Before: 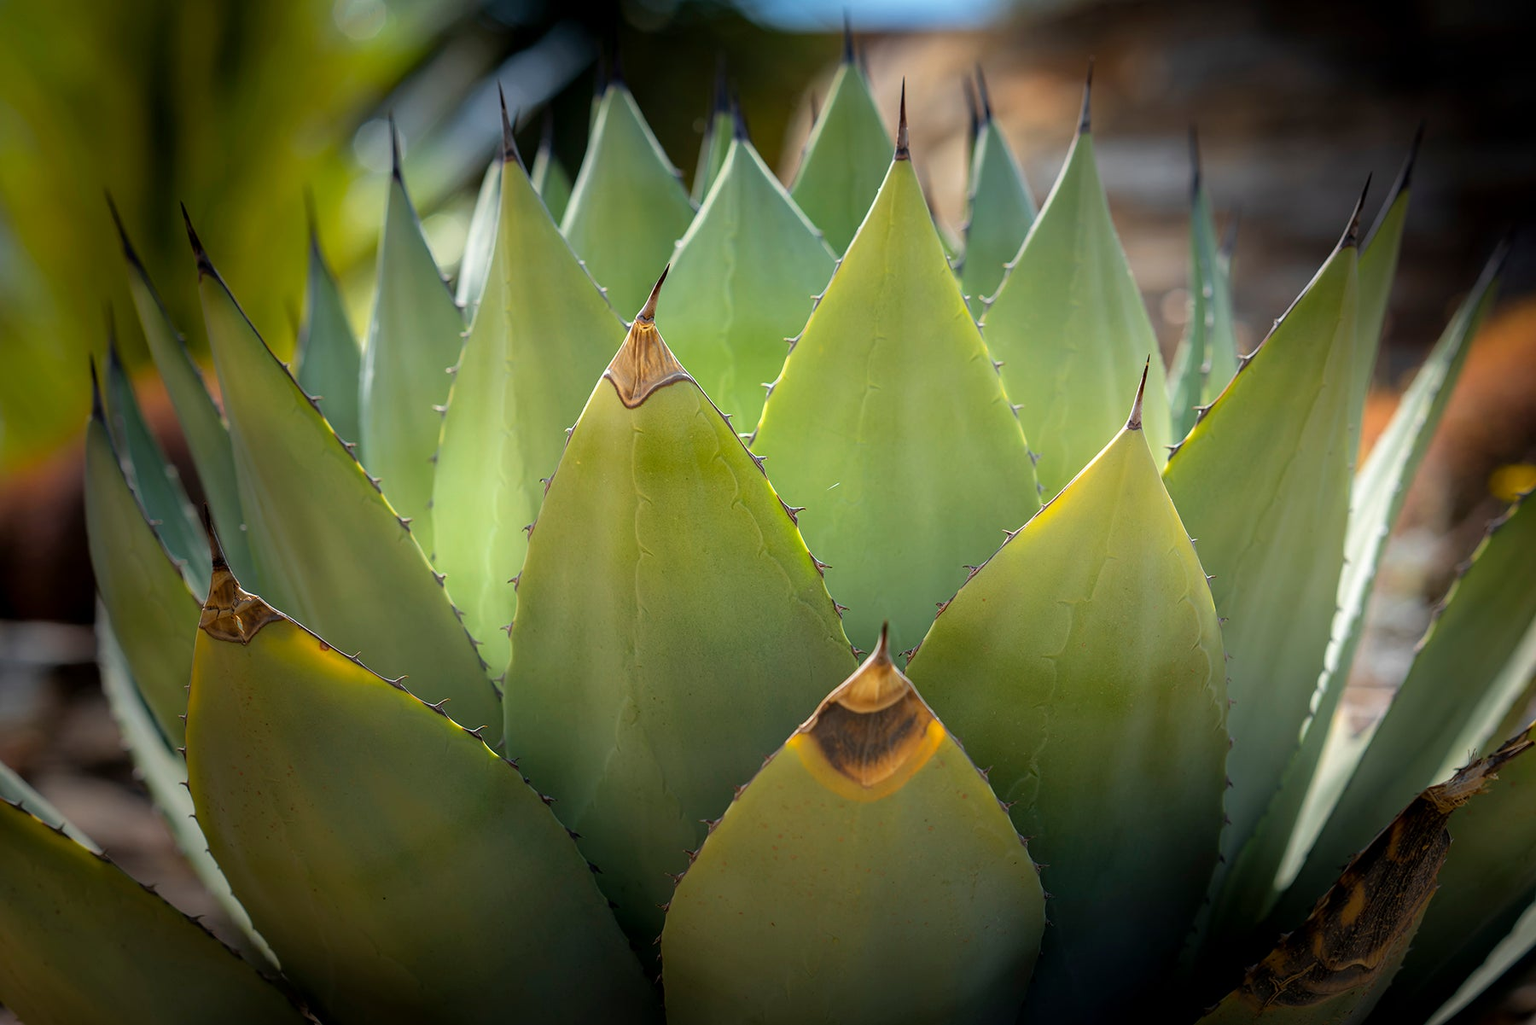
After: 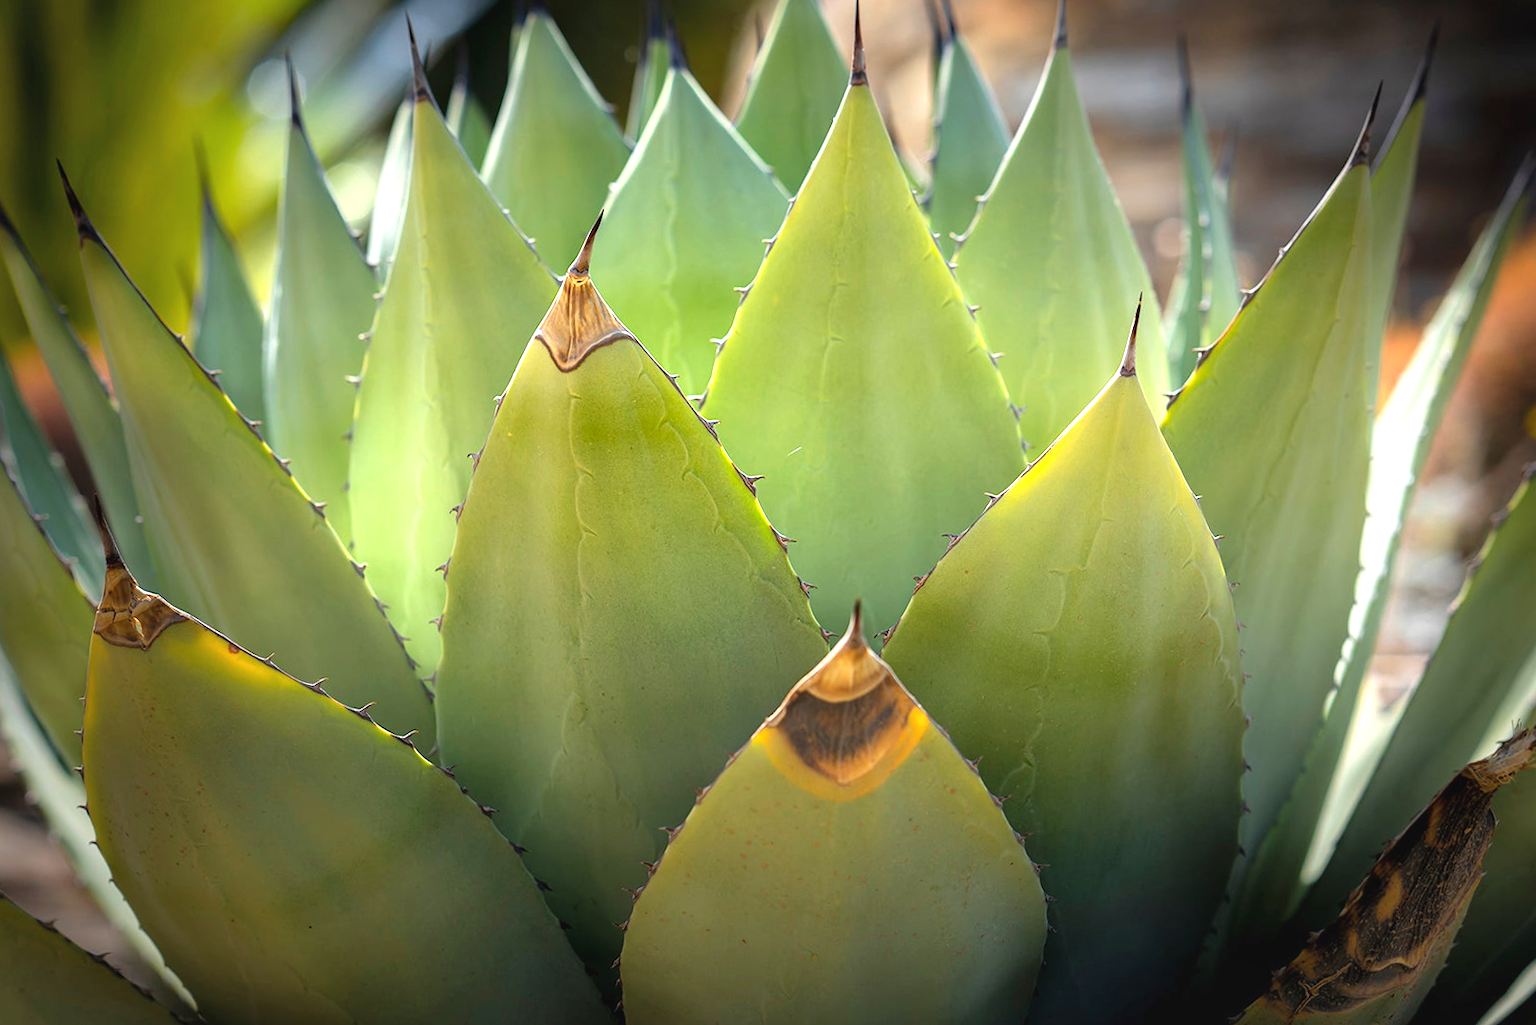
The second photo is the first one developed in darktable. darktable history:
crop and rotate: angle 1.96°, left 5.673%, top 5.673%
exposure: black level correction -0.002, exposure 0.708 EV, compensate exposure bias true, compensate highlight preservation false
shadows and highlights: shadows 37.27, highlights -28.18, soften with gaussian
